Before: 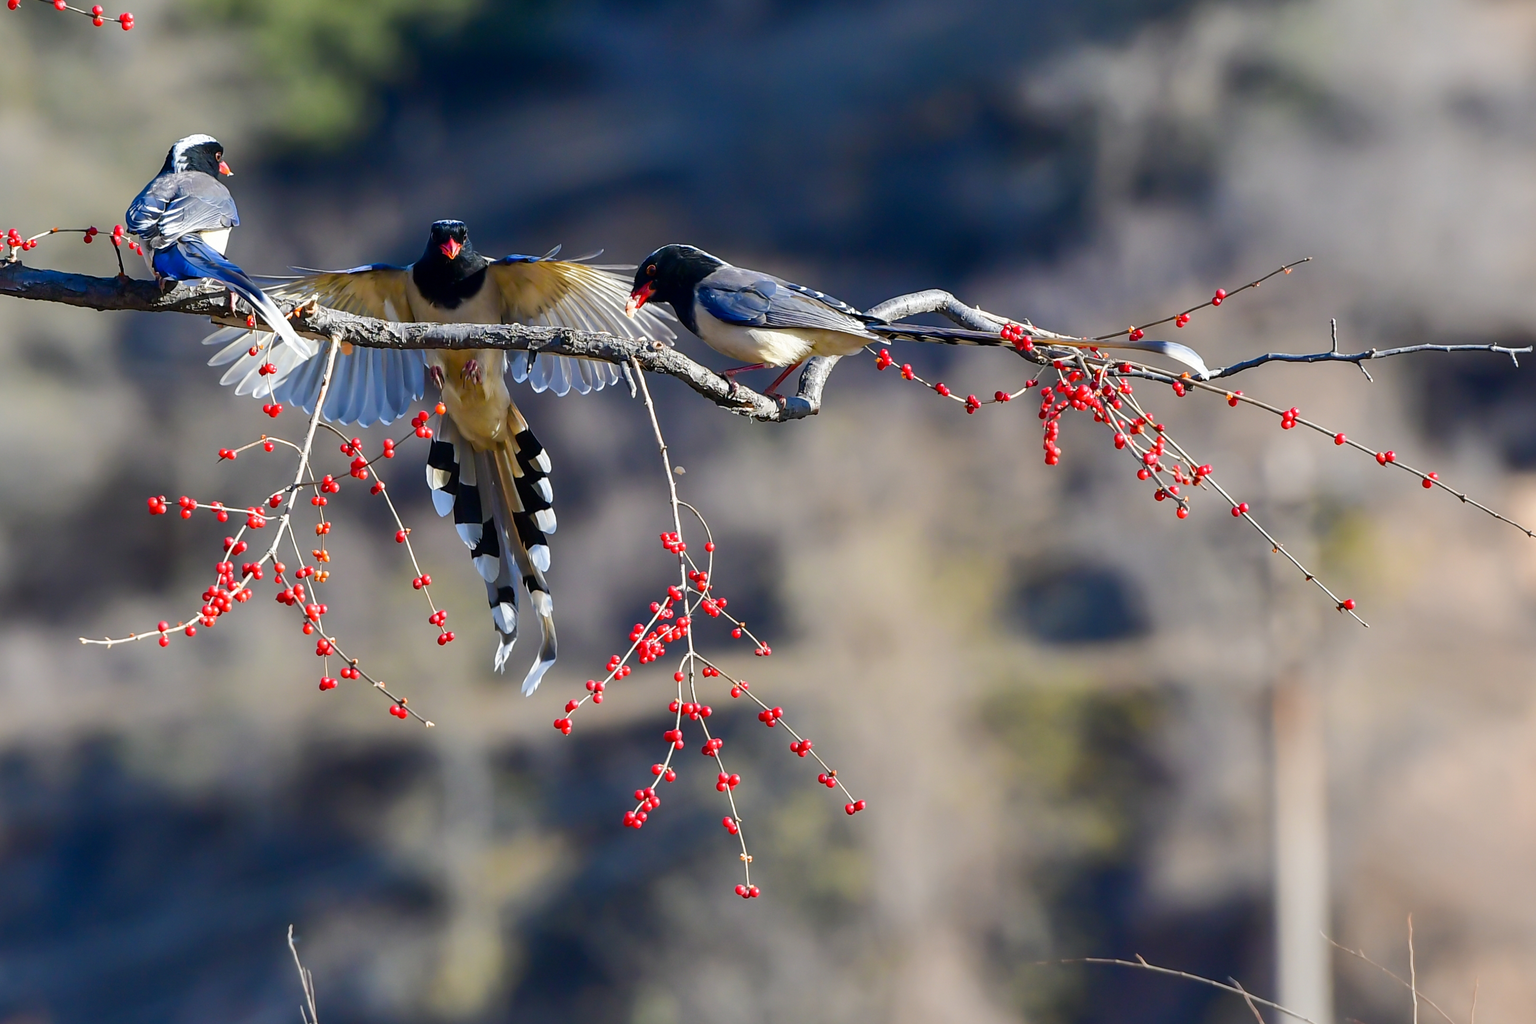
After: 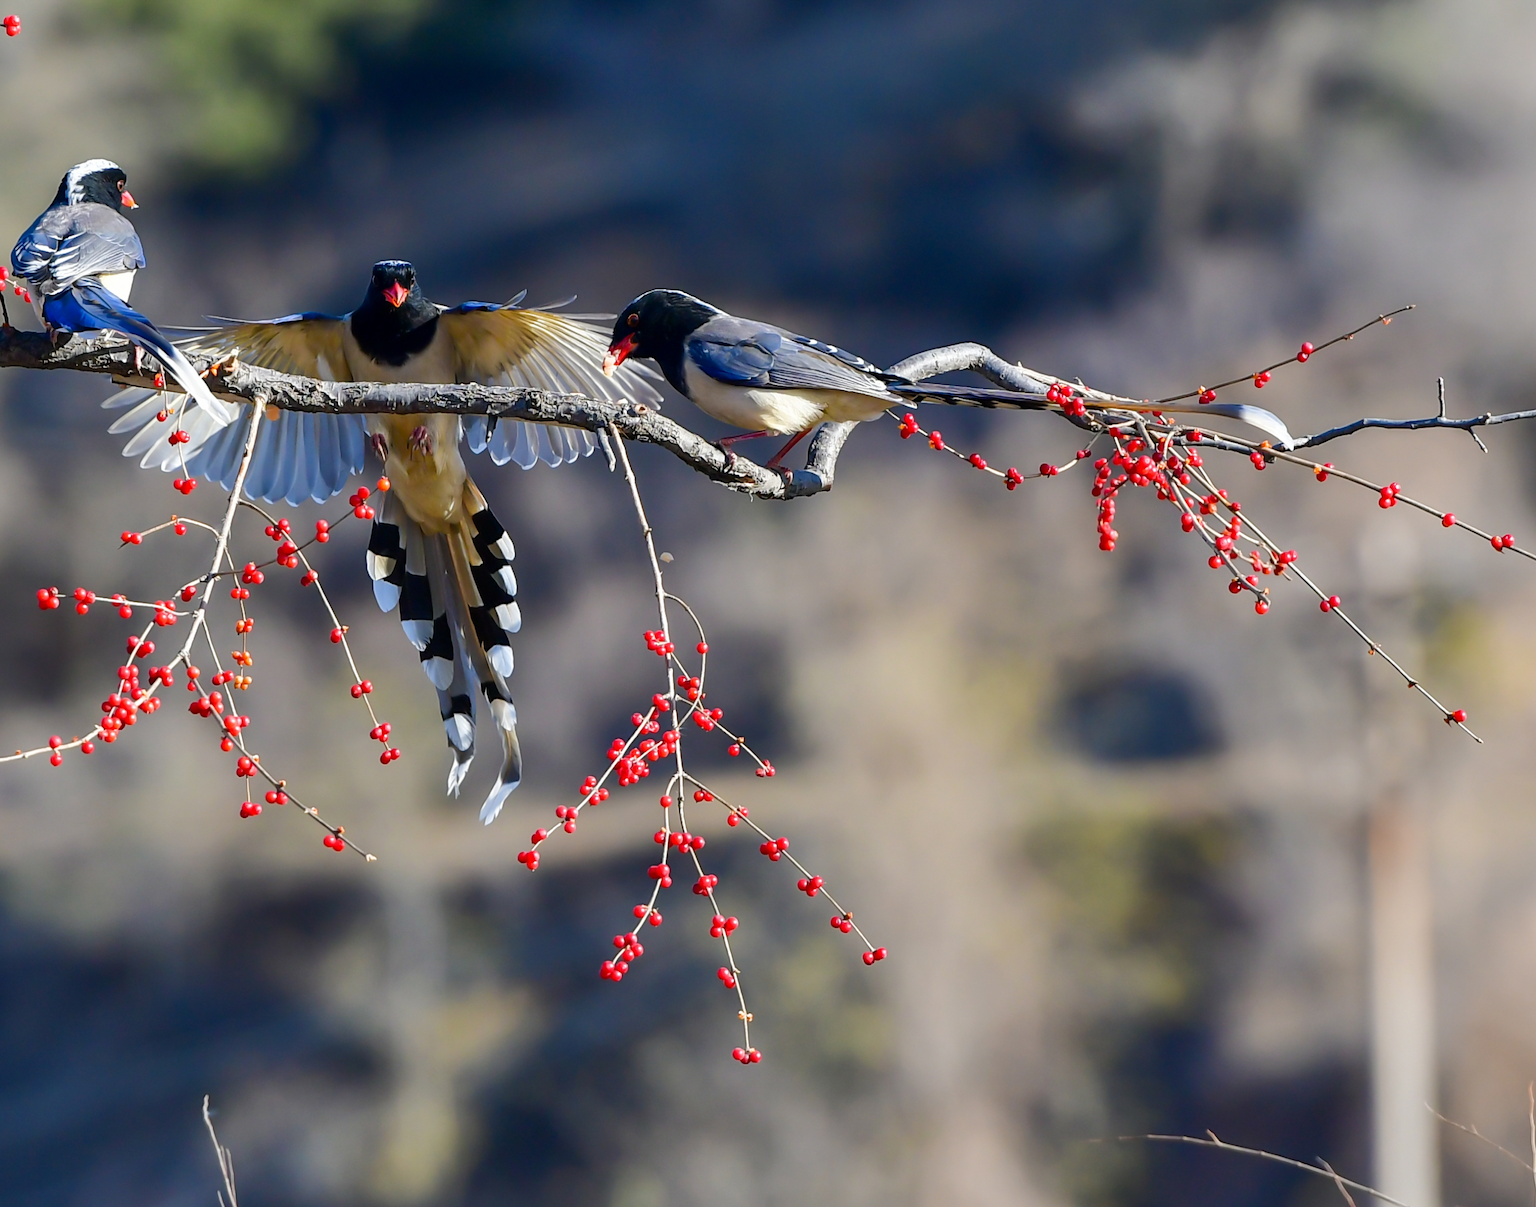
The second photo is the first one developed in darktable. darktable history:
crop: left 7.598%, right 7.873%
